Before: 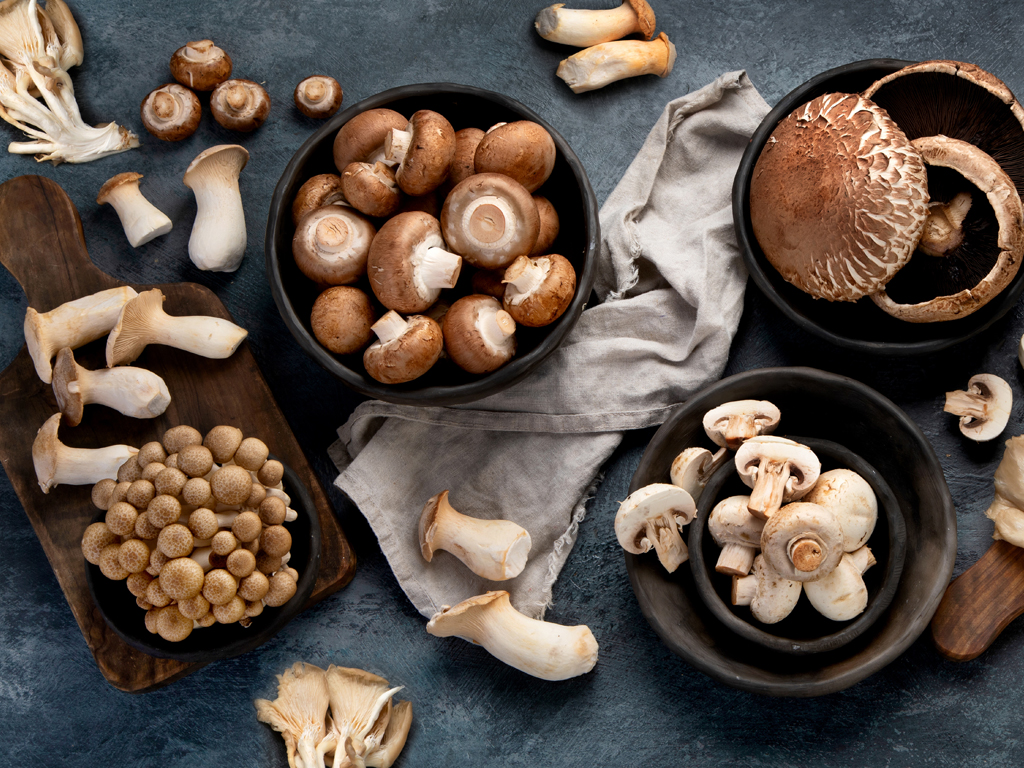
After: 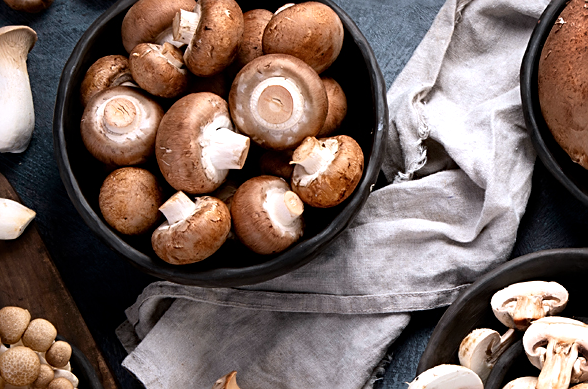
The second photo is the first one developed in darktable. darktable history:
tone equalizer: -8 EV -0.4 EV, -7 EV -0.404 EV, -6 EV -0.373 EV, -5 EV -0.245 EV, -3 EV 0.227 EV, -2 EV 0.326 EV, -1 EV 0.408 EV, +0 EV 0.401 EV, luminance estimator HSV value / RGB max
crop: left 20.75%, top 15.53%, right 21.747%, bottom 33.767%
color calibration: illuminant as shot in camera, x 0.358, y 0.373, temperature 4628.91 K
sharpen: on, module defaults
